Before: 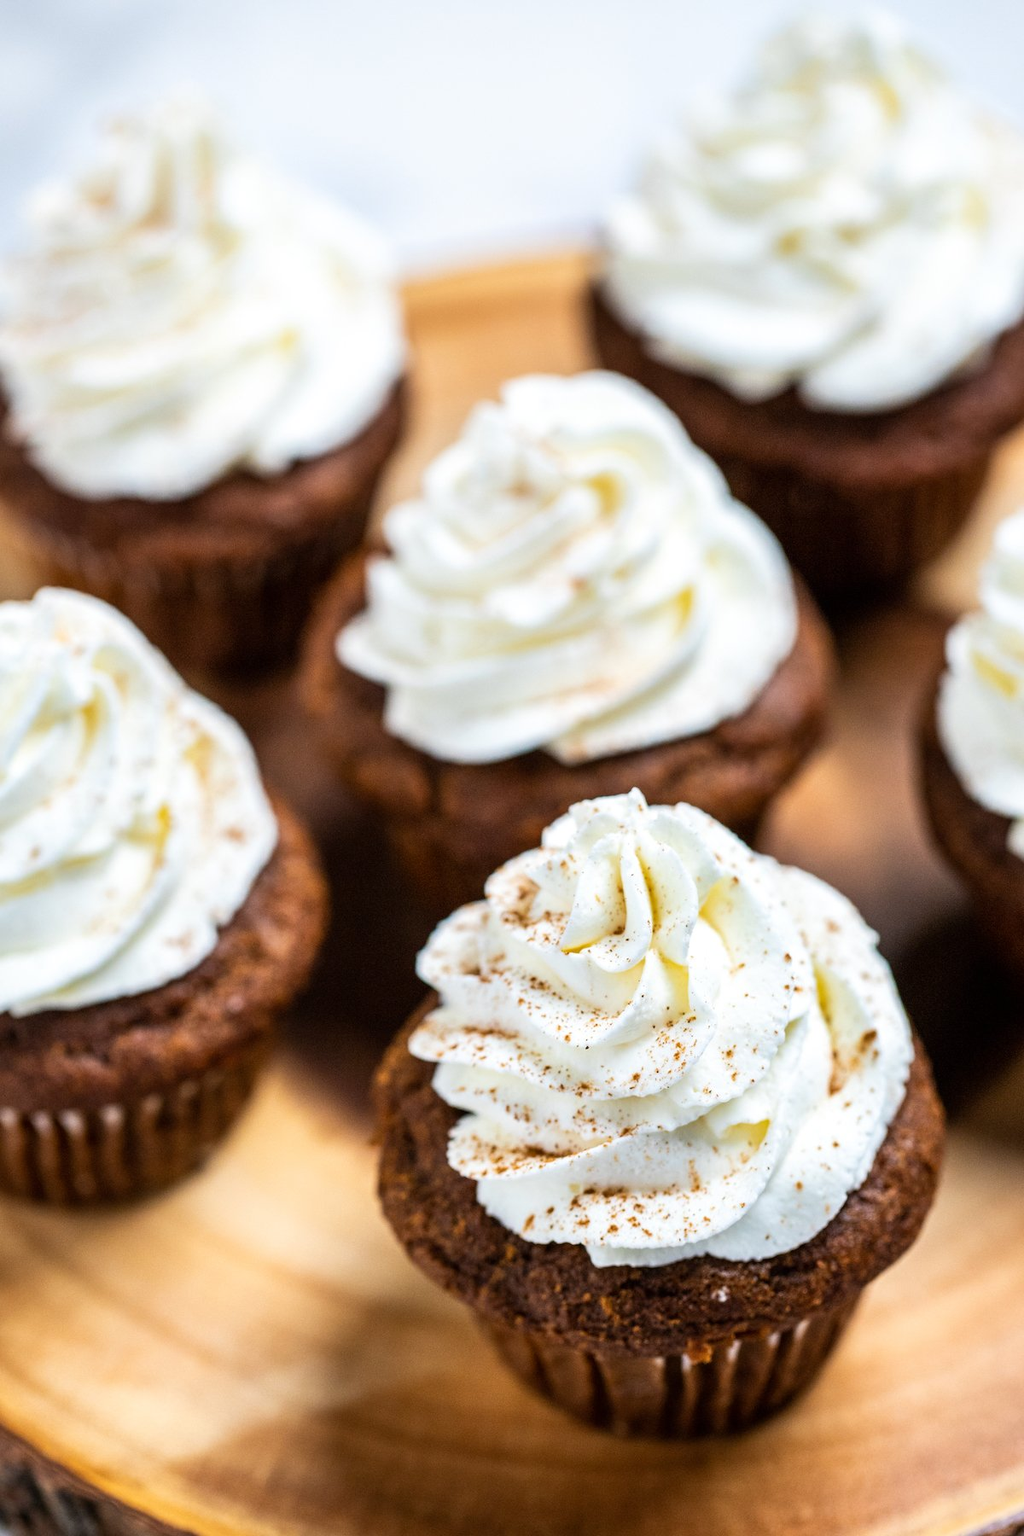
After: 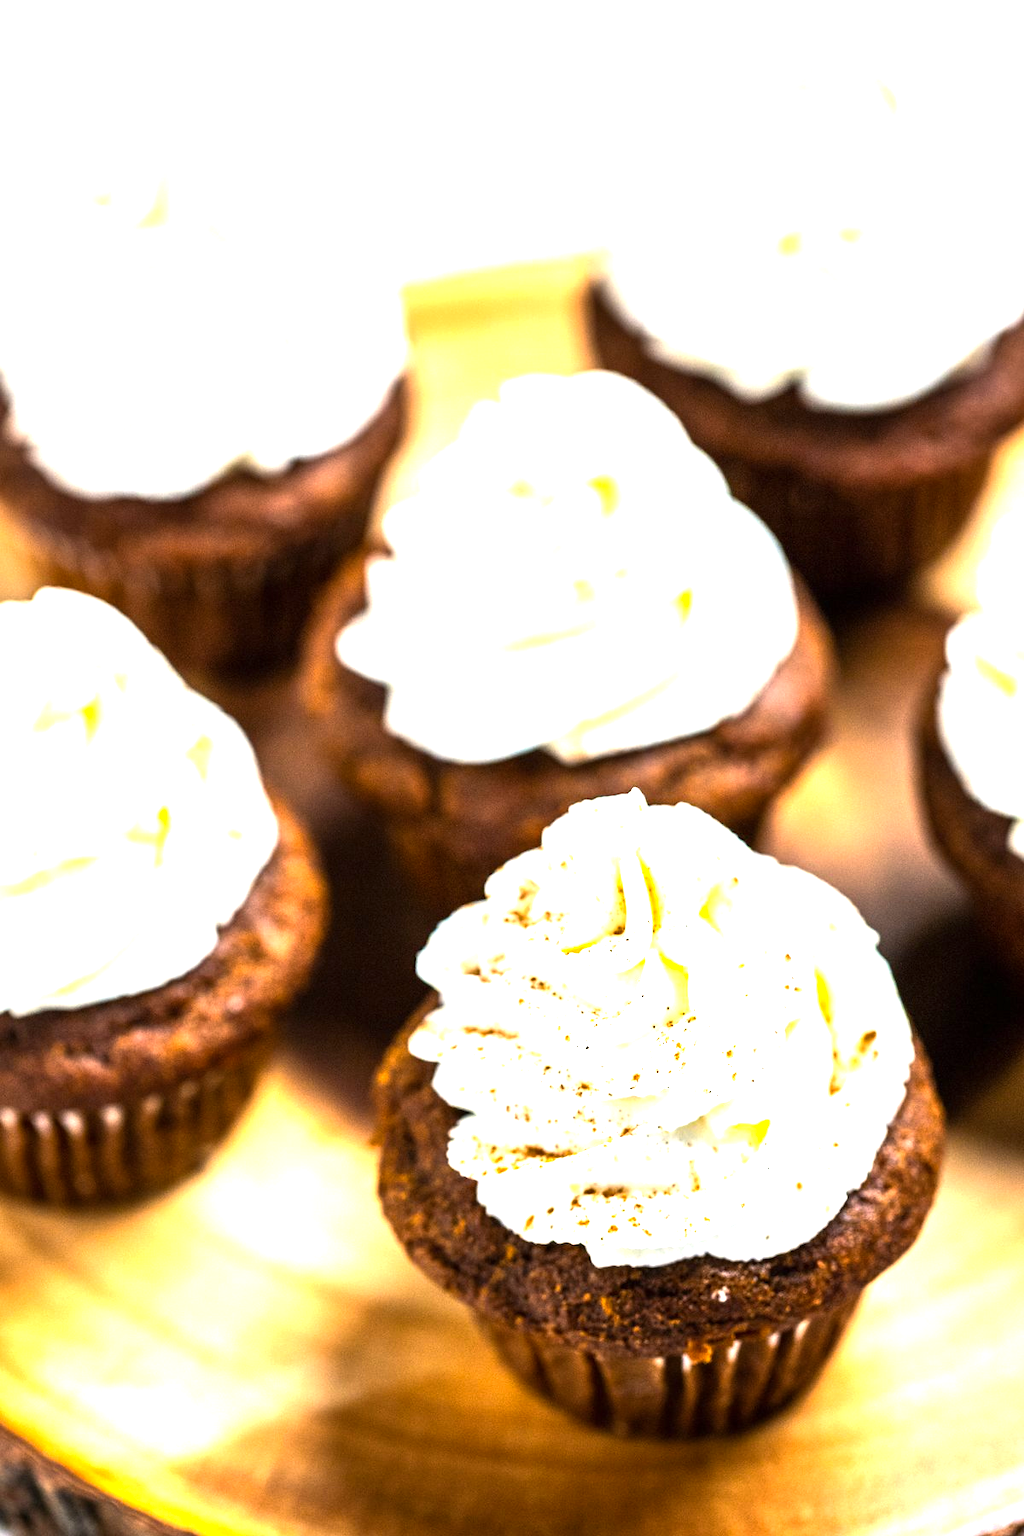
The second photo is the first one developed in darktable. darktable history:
color balance rgb: shadows lift › chroma 0.934%, shadows lift › hue 110.3°, highlights gain › chroma 3.102%, highlights gain › hue 75.86°, perceptual saturation grading › global saturation 0.791%, perceptual brilliance grading › global brilliance 30.6%, perceptual brilliance grading › highlights 12.71%, perceptual brilliance grading › mid-tones 23.767%
